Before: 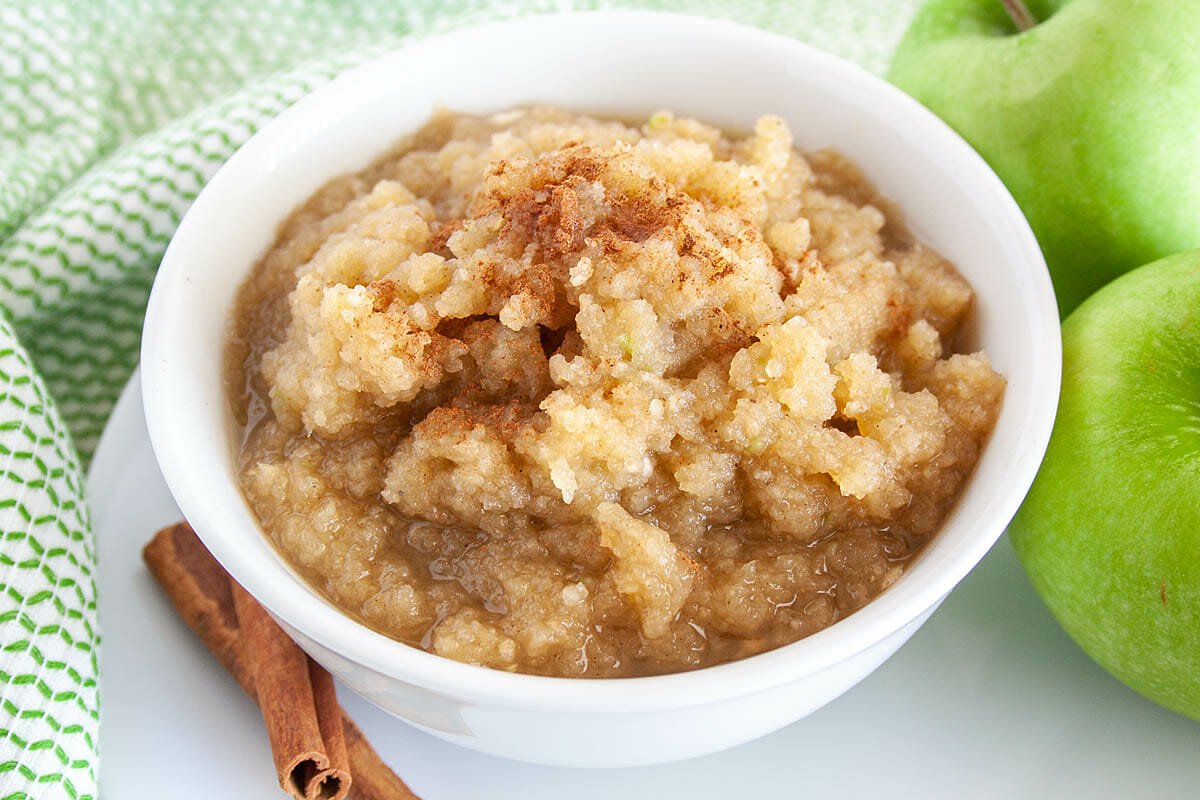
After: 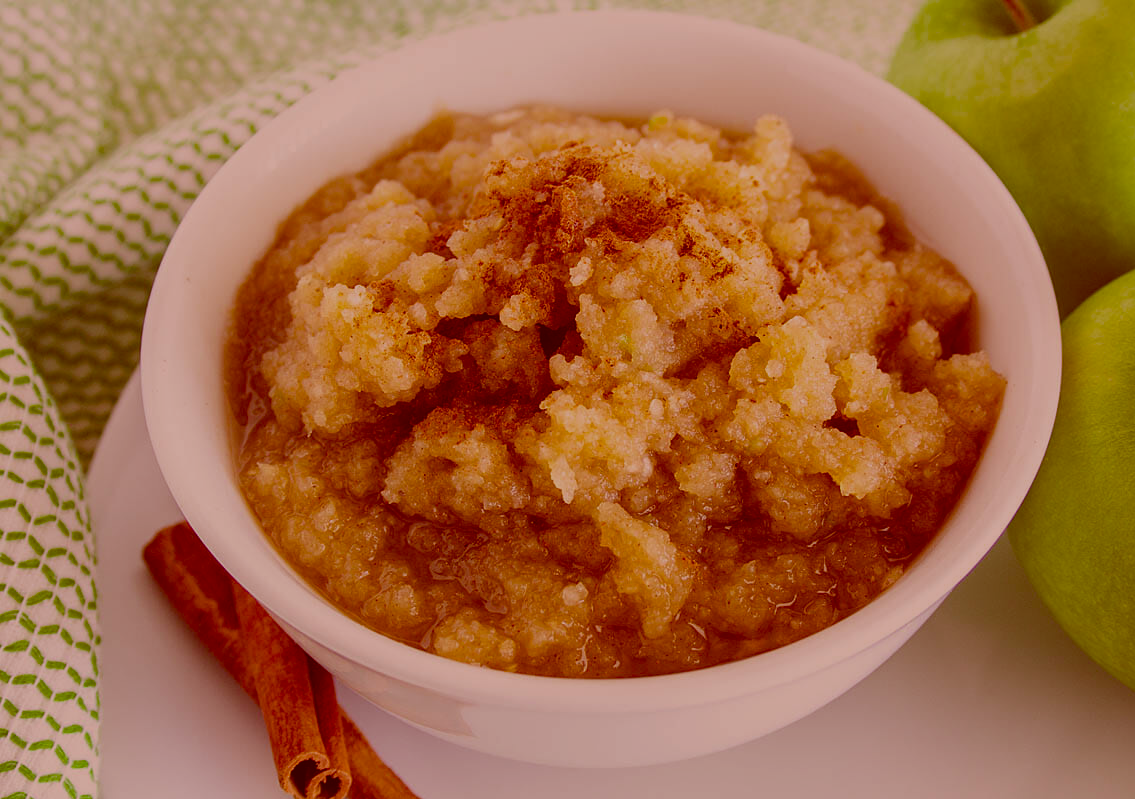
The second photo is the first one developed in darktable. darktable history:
crop and rotate: left 0%, right 5.384%
exposure: black level correction -0.017, exposure -1.118 EV, compensate highlight preservation false
color correction: highlights a* 9.34, highlights b* 8.6, shadows a* 39.72, shadows b* 39.64, saturation 0.8
color balance rgb: shadows lift › chroma 2.05%, shadows lift › hue 247.41°, power › luminance -7.642%, power › chroma 1.117%, power › hue 216.5°, global offset › luminance -0.228%, global offset › chroma 0.272%, linear chroma grading › global chroma 3.411%, perceptual saturation grading › global saturation 35.723%, perceptual saturation grading › shadows 35.214%, global vibrance 20%
